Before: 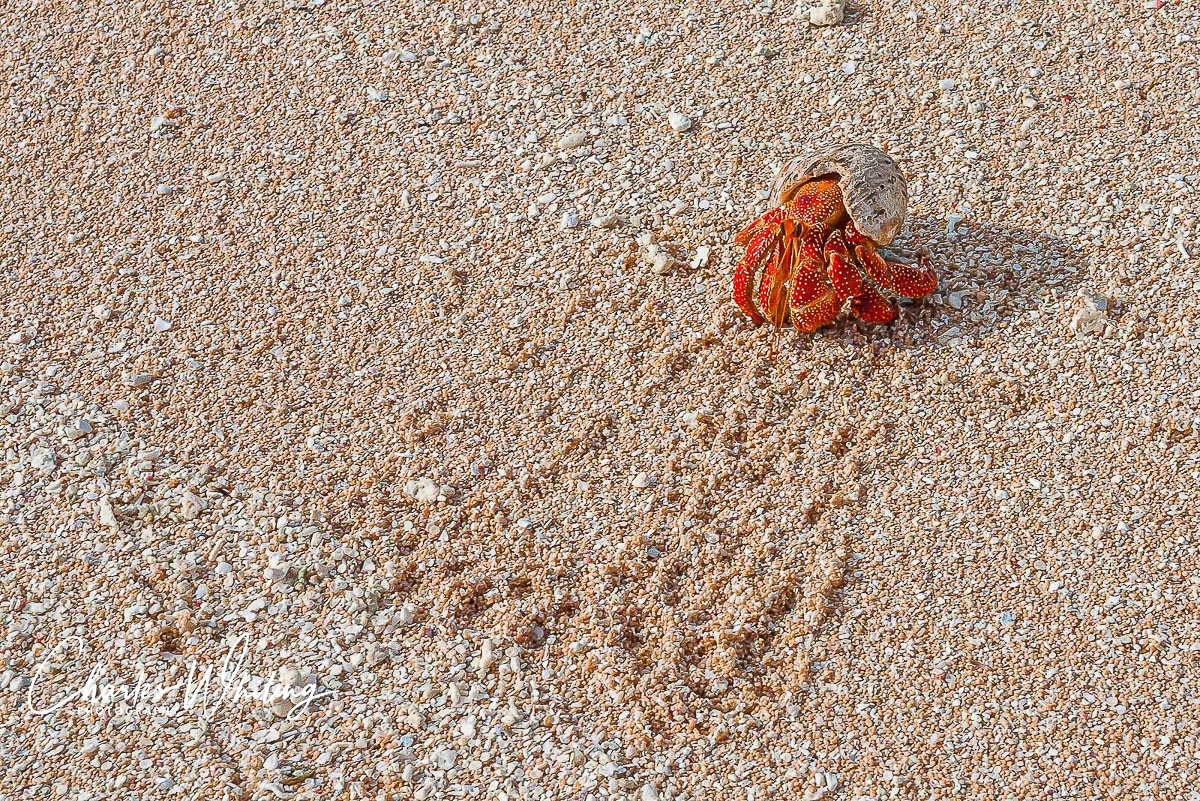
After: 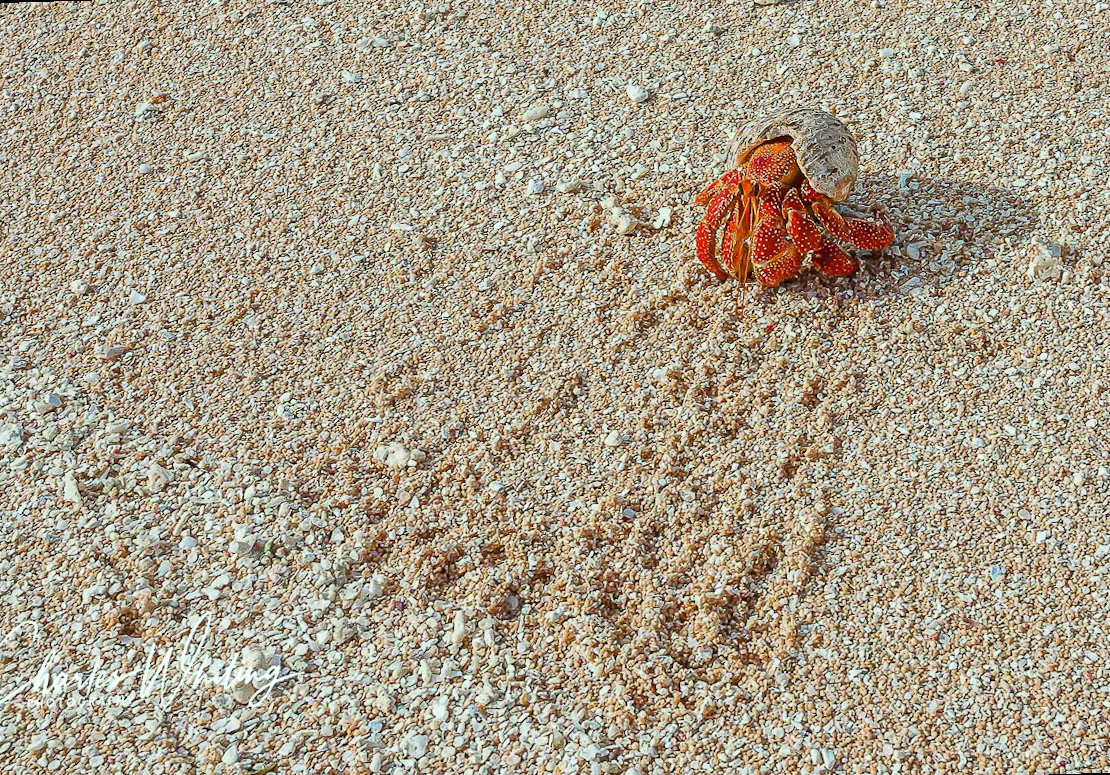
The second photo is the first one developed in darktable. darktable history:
color correction: highlights a* -6.69, highlights b* 0.49
rotate and perspective: rotation -1.68°, lens shift (vertical) -0.146, crop left 0.049, crop right 0.912, crop top 0.032, crop bottom 0.96
